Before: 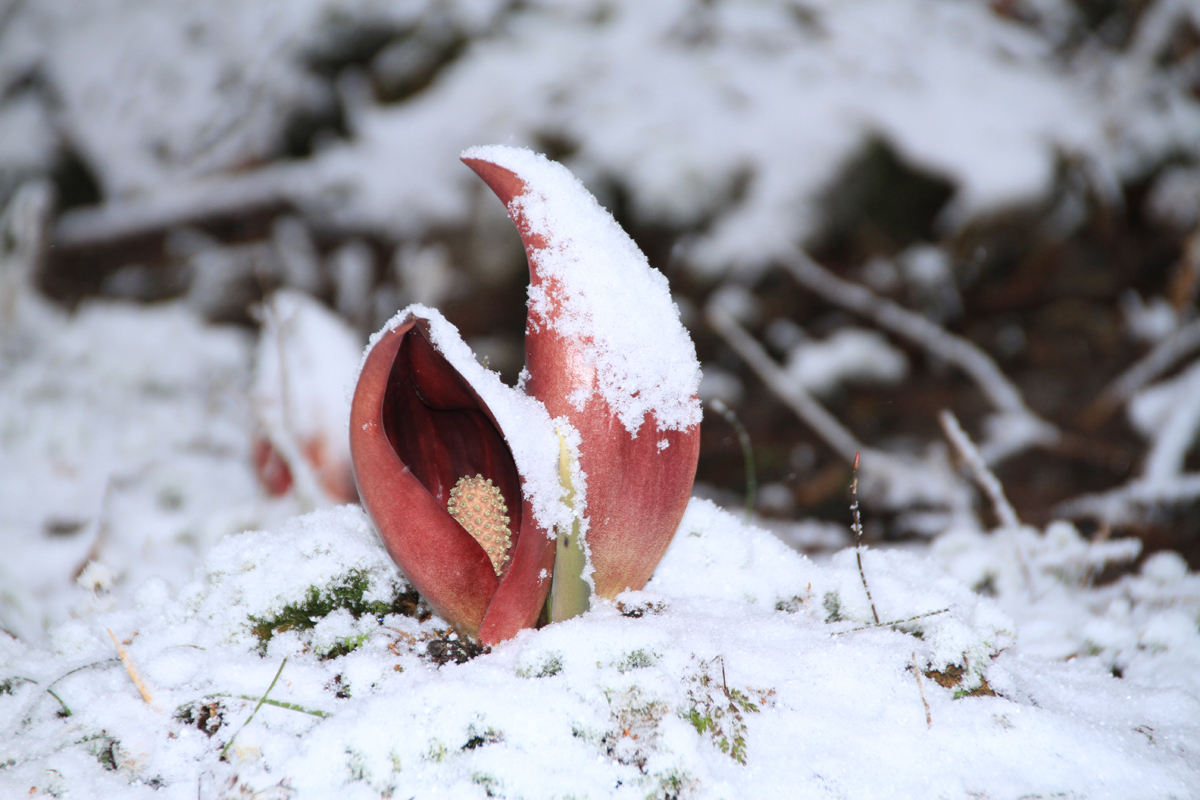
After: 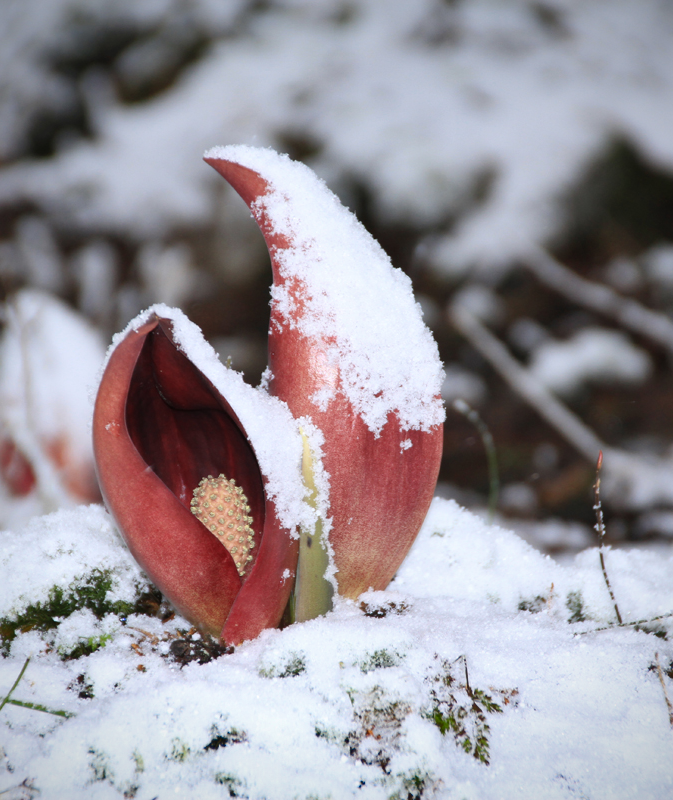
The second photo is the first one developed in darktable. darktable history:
vignetting: fall-off radius 61.09%, saturation 0
crop: left 21.467%, right 22.4%
shadows and highlights: soften with gaussian
